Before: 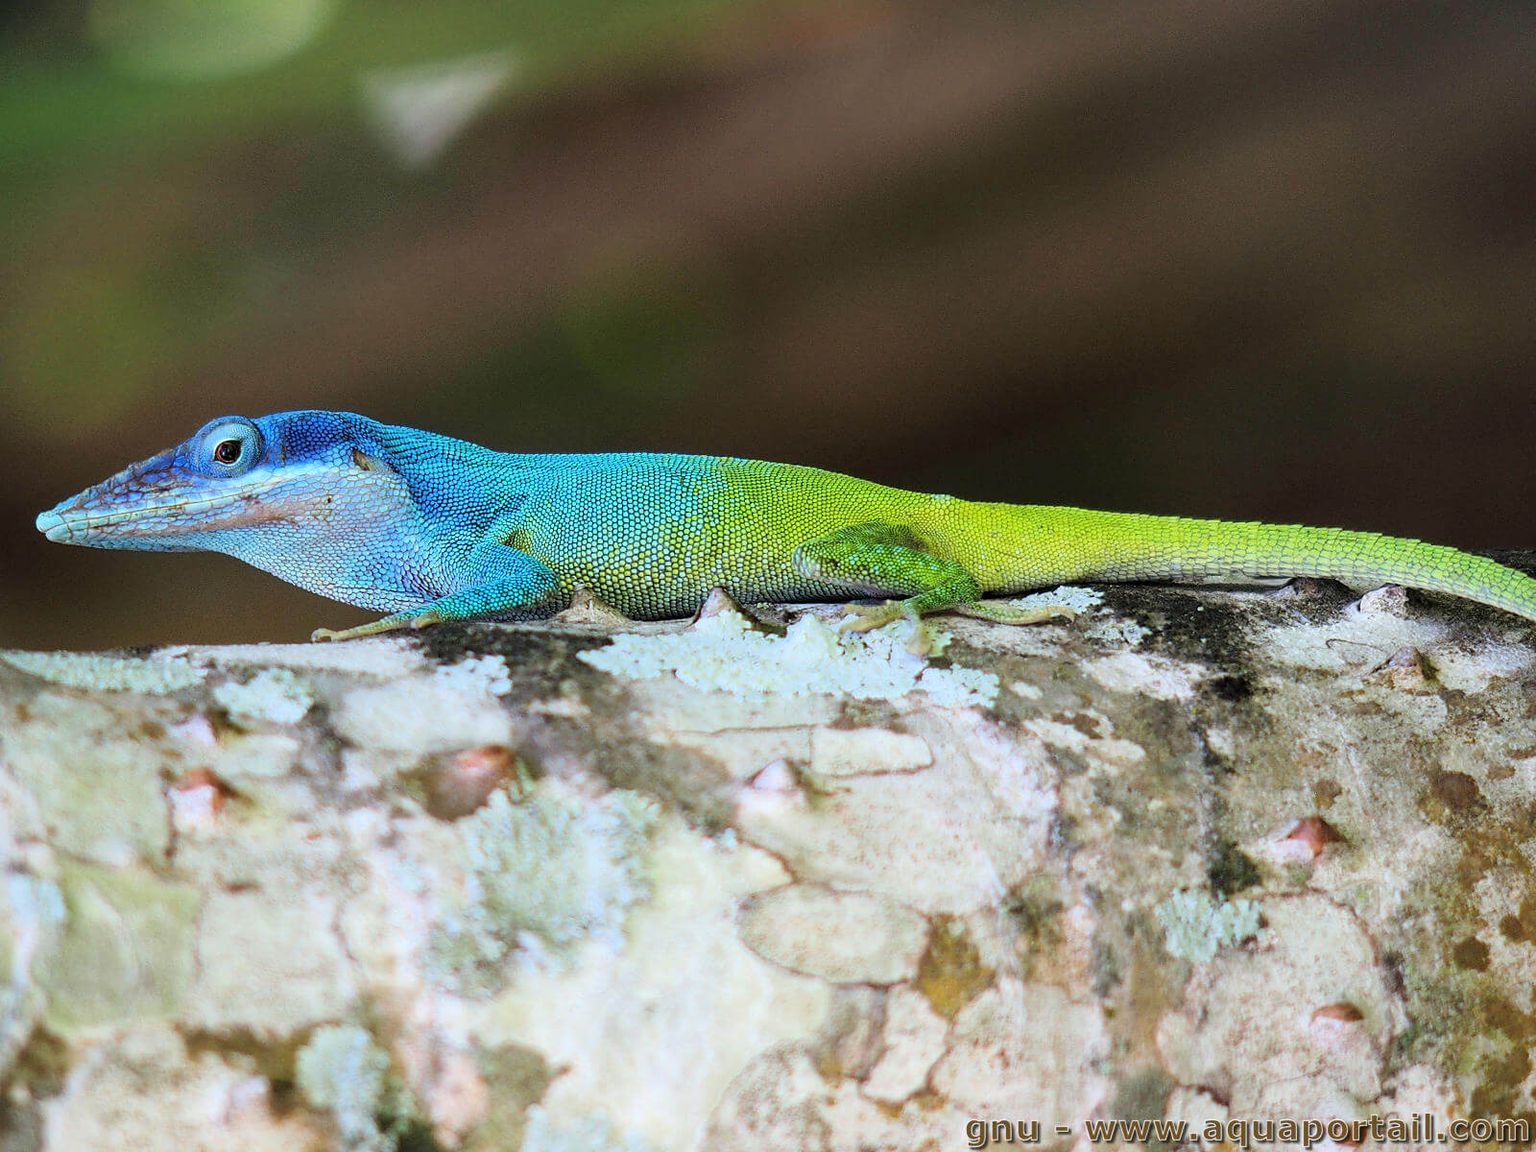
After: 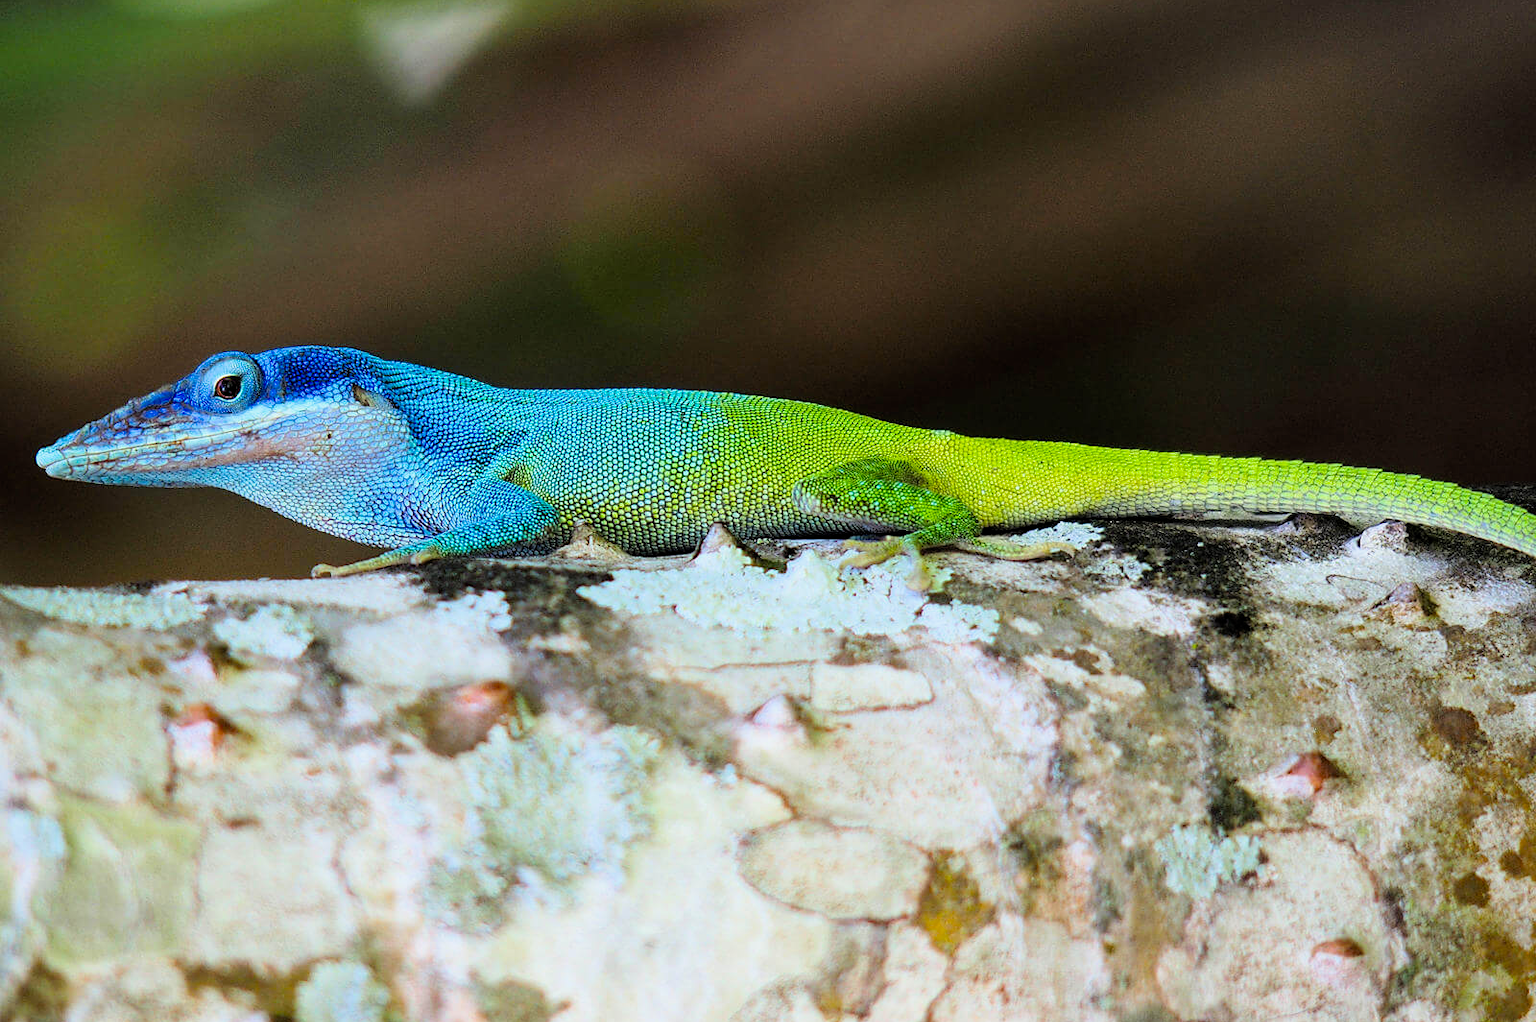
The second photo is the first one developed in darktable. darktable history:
filmic rgb: black relative exposure -12 EV, white relative exposure 2.8 EV, threshold 3 EV, target black luminance 0%, hardness 8.06, latitude 70.41%, contrast 1.14, highlights saturation mix 10%, shadows ↔ highlights balance -0.388%, color science v4 (2020), iterations of high-quality reconstruction 10, contrast in shadows soft, contrast in highlights soft, enable highlight reconstruction true
crop and rotate: top 5.609%, bottom 5.609%
